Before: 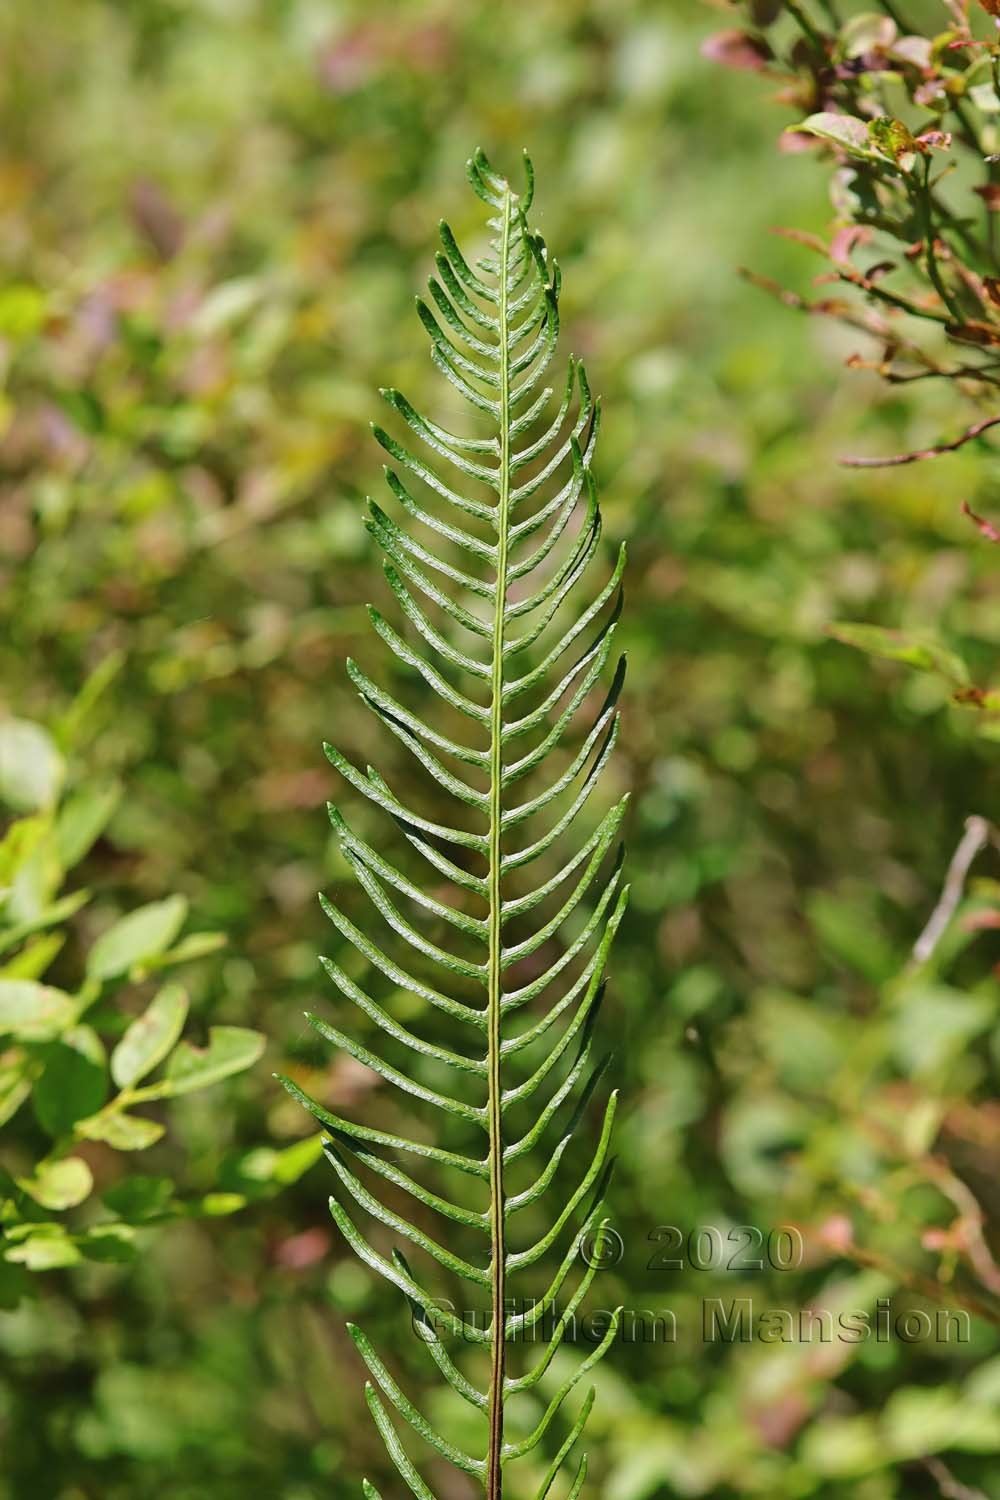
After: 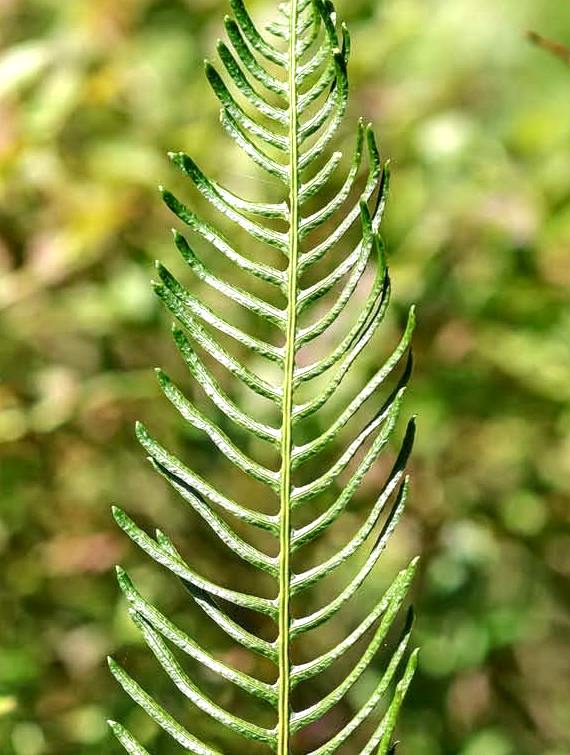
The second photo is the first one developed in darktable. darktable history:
exposure: black level correction 0.001, exposure 0.499 EV, compensate highlight preservation false
crop: left 21.163%, top 15.768%, right 21.766%, bottom 33.876%
local contrast: detail 150%
